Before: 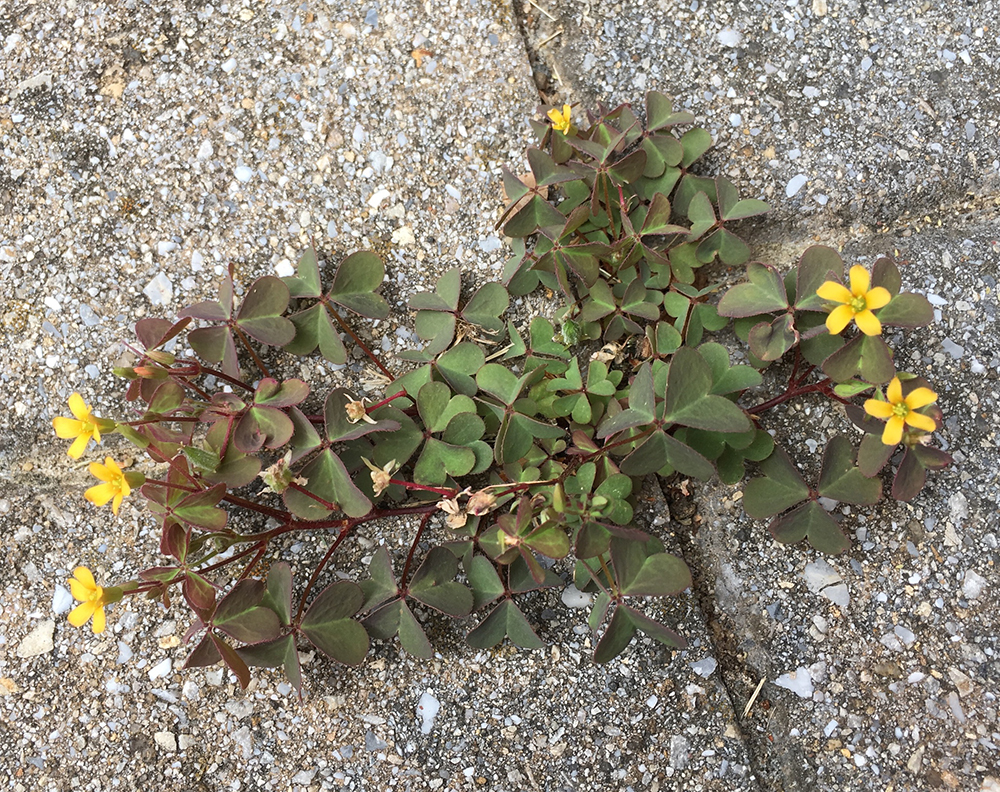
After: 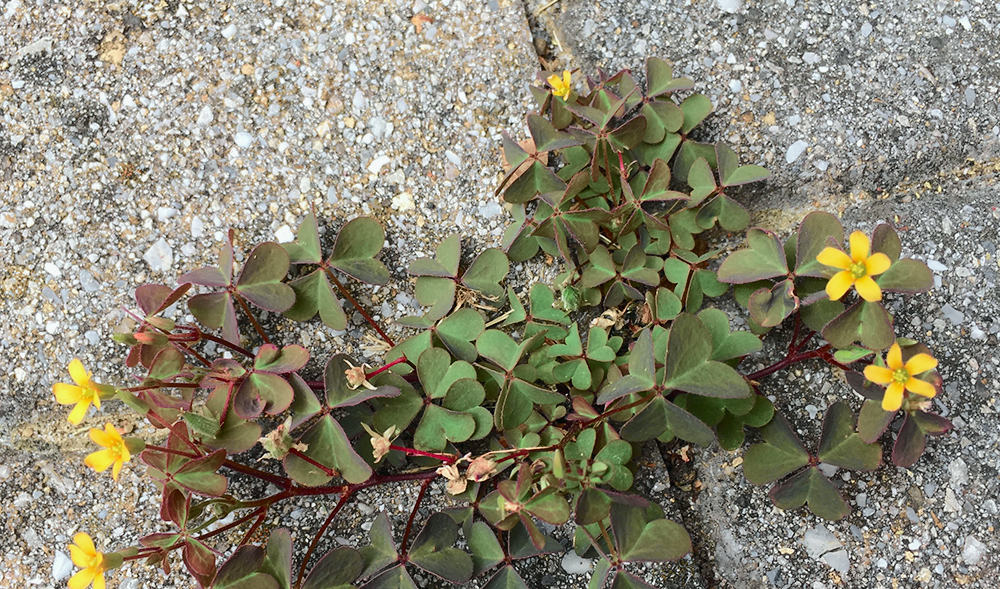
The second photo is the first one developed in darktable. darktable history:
crop: top 4.323%, bottom 21.286%
tone curve: curves: ch0 [(0, 0.003) (0.211, 0.174) (0.482, 0.519) (0.843, 0.821) (0.992, 0.971)]; ch1 [(0, 0) (0.276, 0.206) (0.393, 0.364) (0.482, 0.477) (0.506, 0.5) (0.523, 0.523) (0.572, 0.592) (0.635, 0.665) (0.695, 0.759) (1, 1)]; ch2 [(0, 0) (0.438, 0.456) (0.498, 0.497) (0.536, 0.527) (0.562, 0.584) (0.619, 0.602) (0.698, 0.698) (1, 1)], color space Lab, independent channels, preserve colors none
